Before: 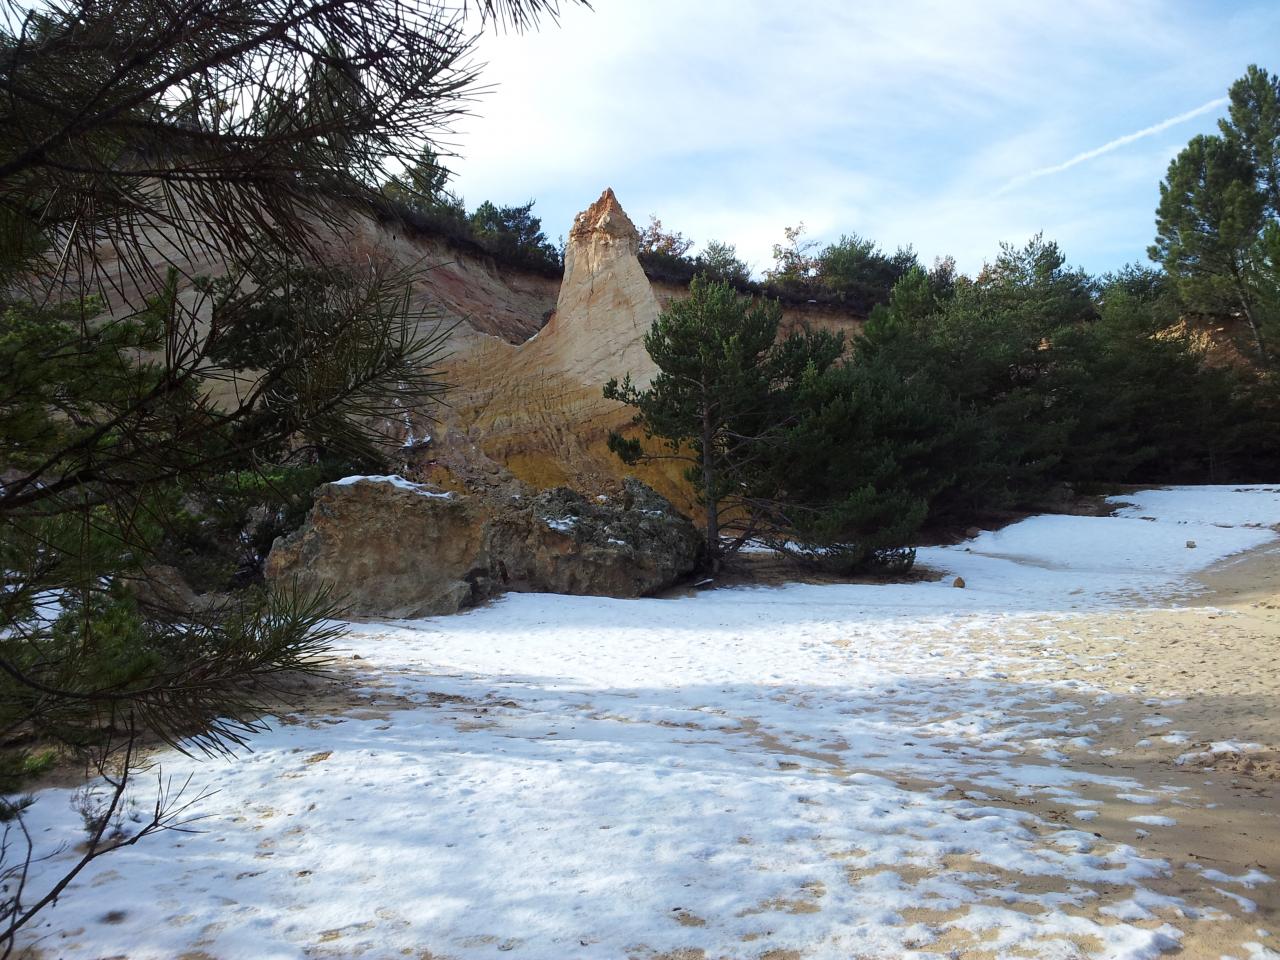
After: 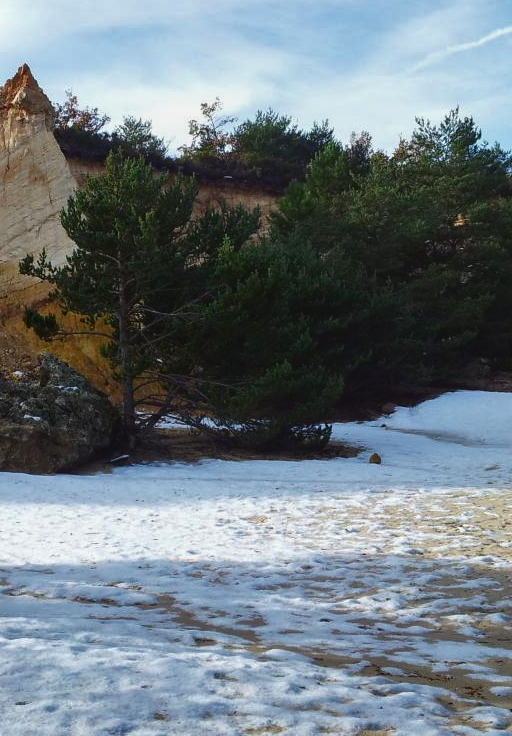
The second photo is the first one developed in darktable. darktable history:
contrast brightness saturation: brightness -0.204, saturation 0.083
local contrast: detail 109%
crop: left 45.685%, top 13.003%, right 14.237%, bottom 9.975%
shadows and highlights: shadows 58.24, soften with gaussian
